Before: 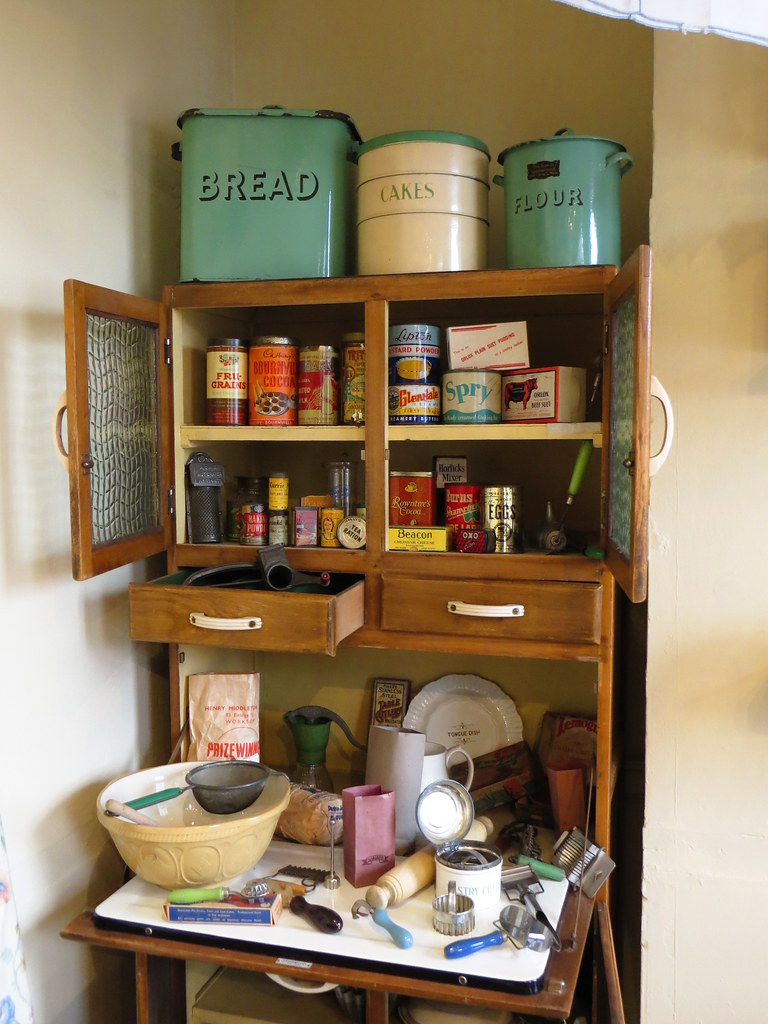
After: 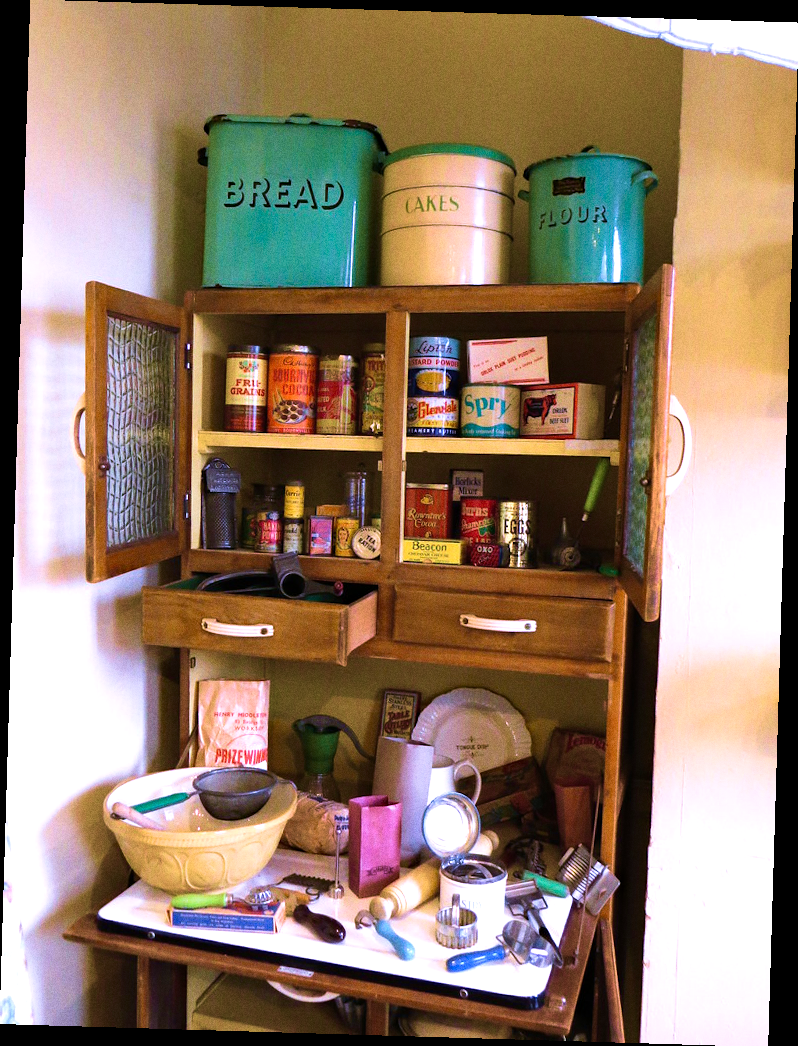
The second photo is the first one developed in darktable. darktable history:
rotate and perspective: rotation 1.72°, automatic cropping off
shadows and highlights: shadows 37.27, highlights -28.18, soften with gaussian
white balance: red 1.042, blue 1.17
velvia: strength 74%
tone equalizer: -8 EV -0.417 EV, -7 EV -0.389 EV, -6 EV -0.333 EV, -5 EV -0.222 EV, -3 EV 0.222 EV, -2 EV 0.333 EV, -1 EV 0.389 EV, +0 EV 0.417 EV, edges refinement/feathering 500, mask exposure compensation -1.57 EV, preserve details no
color calibration: x 0.355, y 0.367, temperature 4700.38 K
haze removal: compatibility mode true, adaptive false
grain: coarseness 0.09 ISO
